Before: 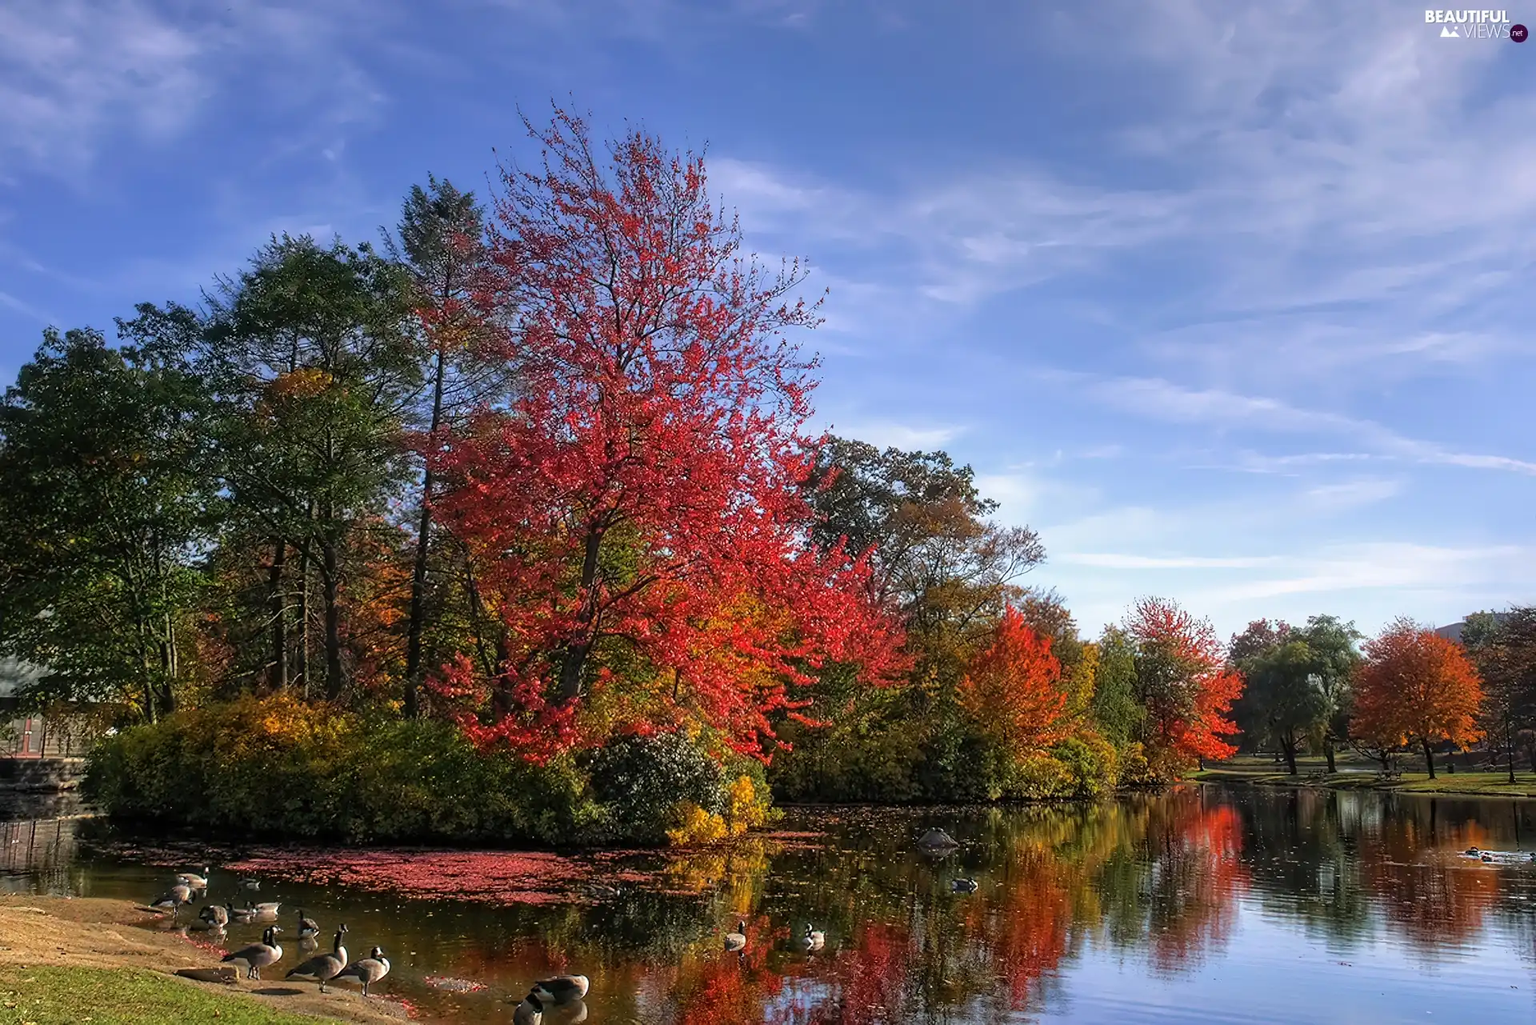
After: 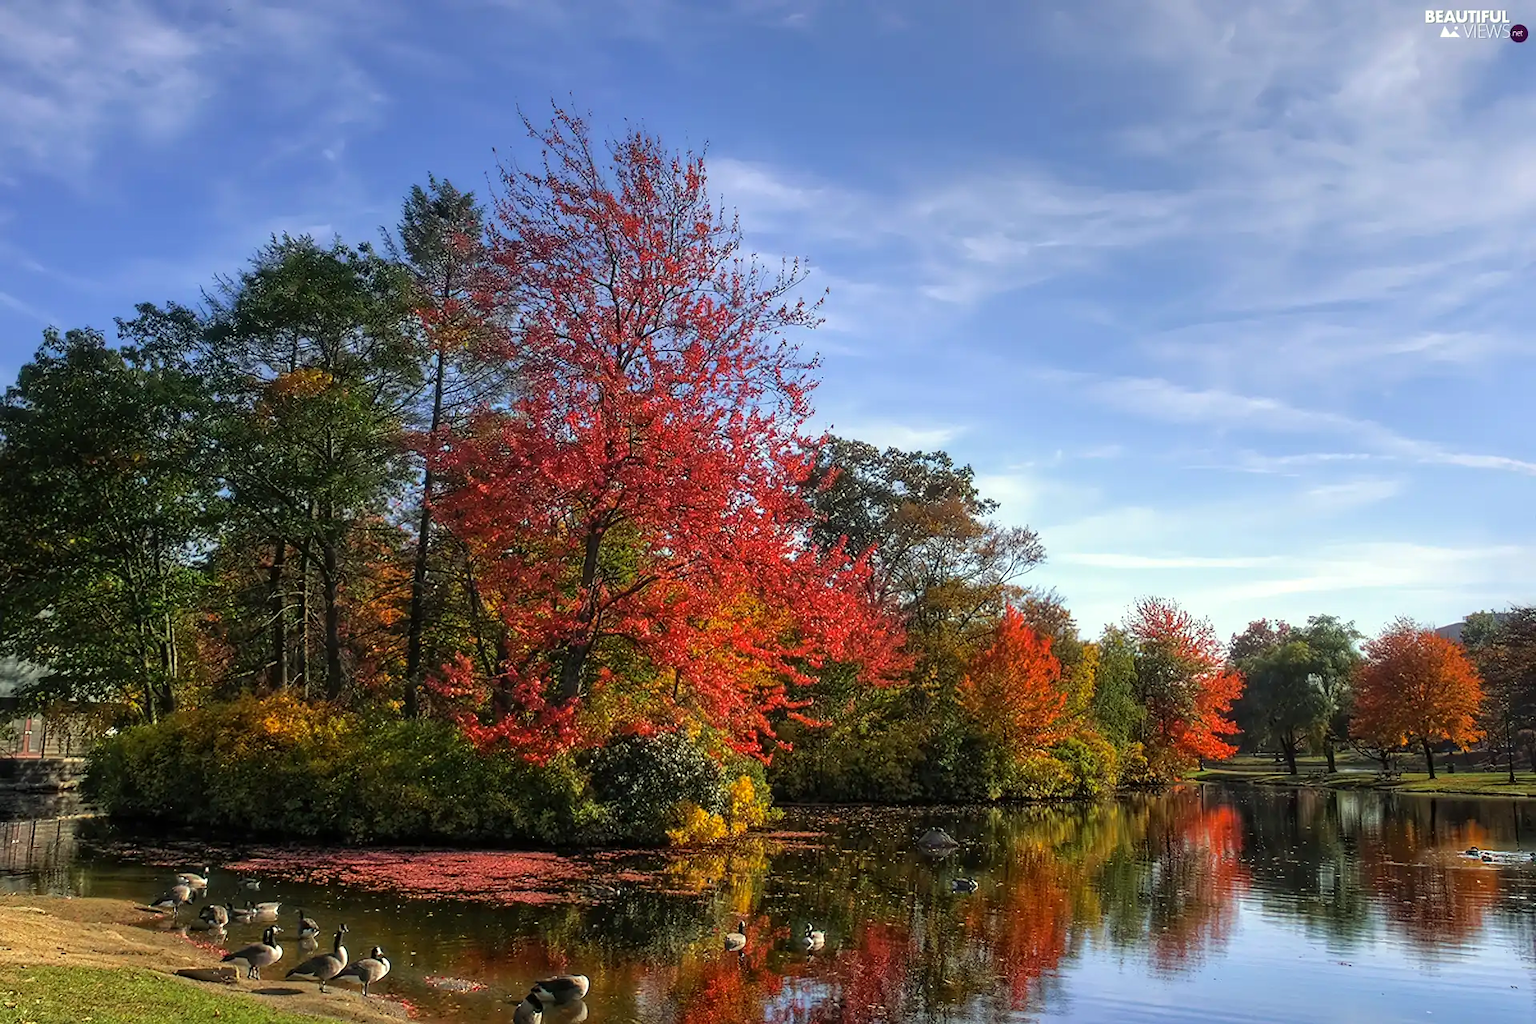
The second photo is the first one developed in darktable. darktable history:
color correction: highlights a* -4.29, highlights b* 6.57
exposure: exposure 0.152 EV, compensate highlight preservation false
